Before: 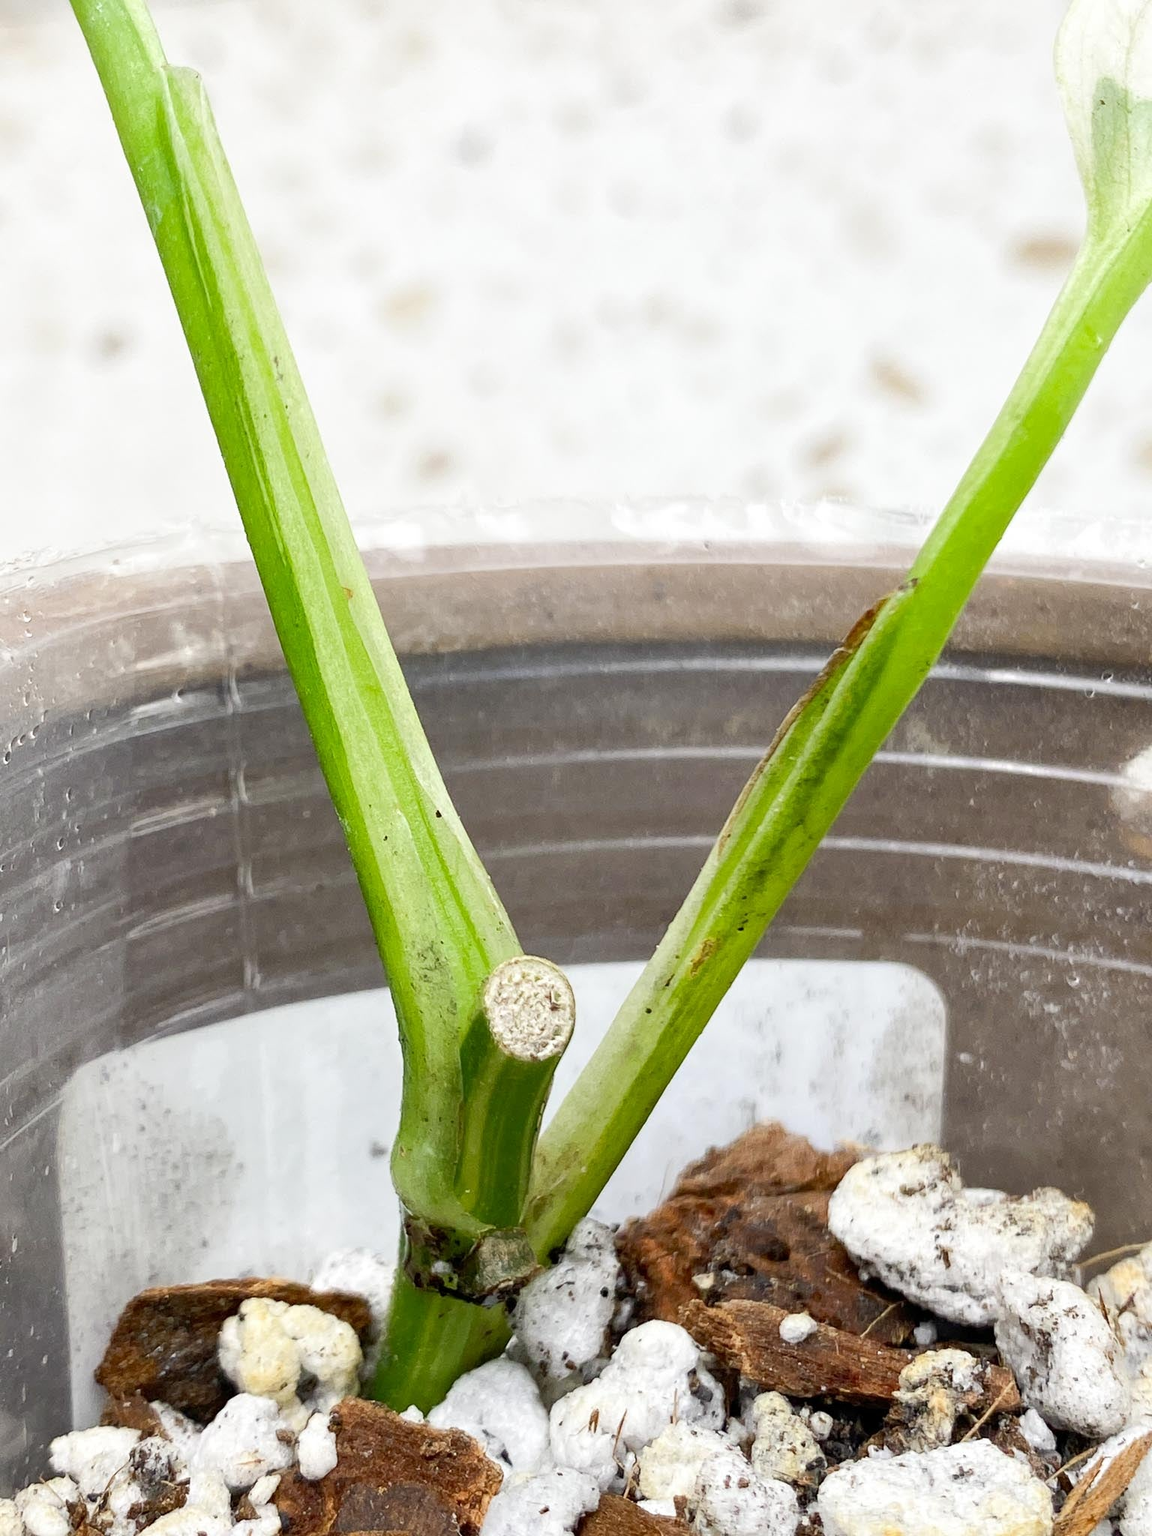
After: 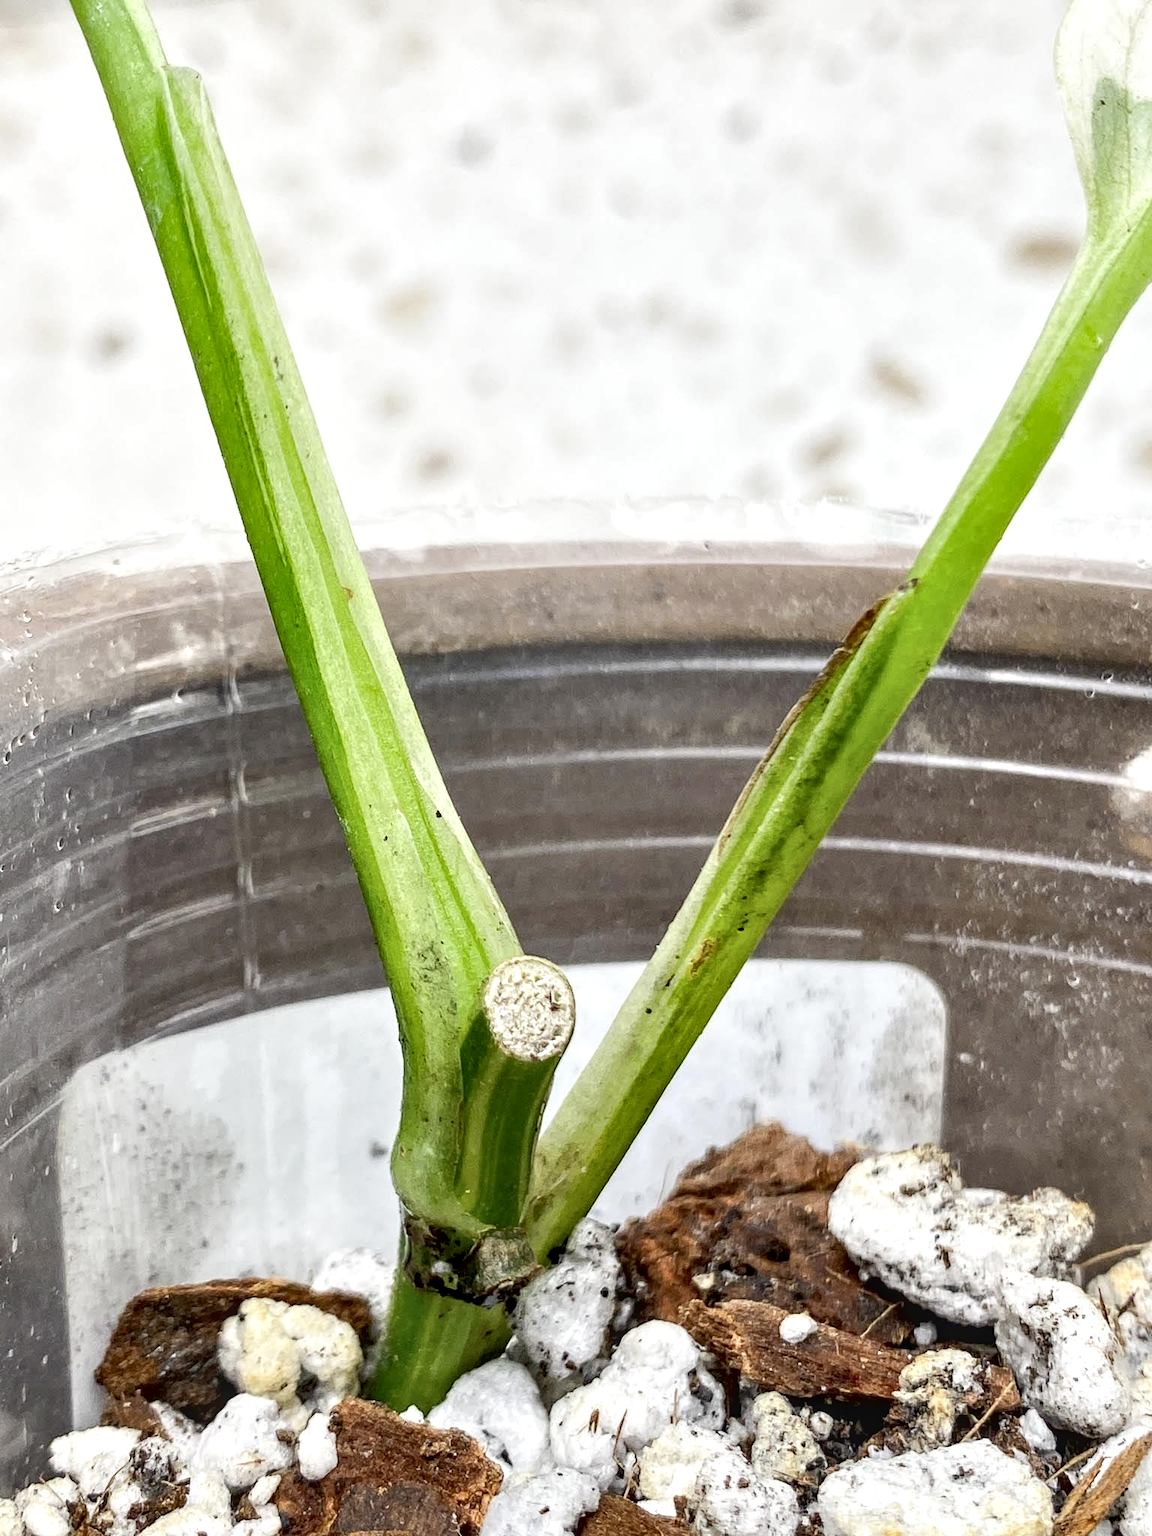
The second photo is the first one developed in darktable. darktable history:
contrast equalizer: octaves 7, y [[0.531, 0.548, 0.559, 0.557, 0.544, 0.527], [0.5 ×6], [0.5 ×6], [0 ×6], [0 ×6]]
local contrast: on, module defaults
contrast brightness saturation: saturation -0.062
tone equalizer: on, module defaults
